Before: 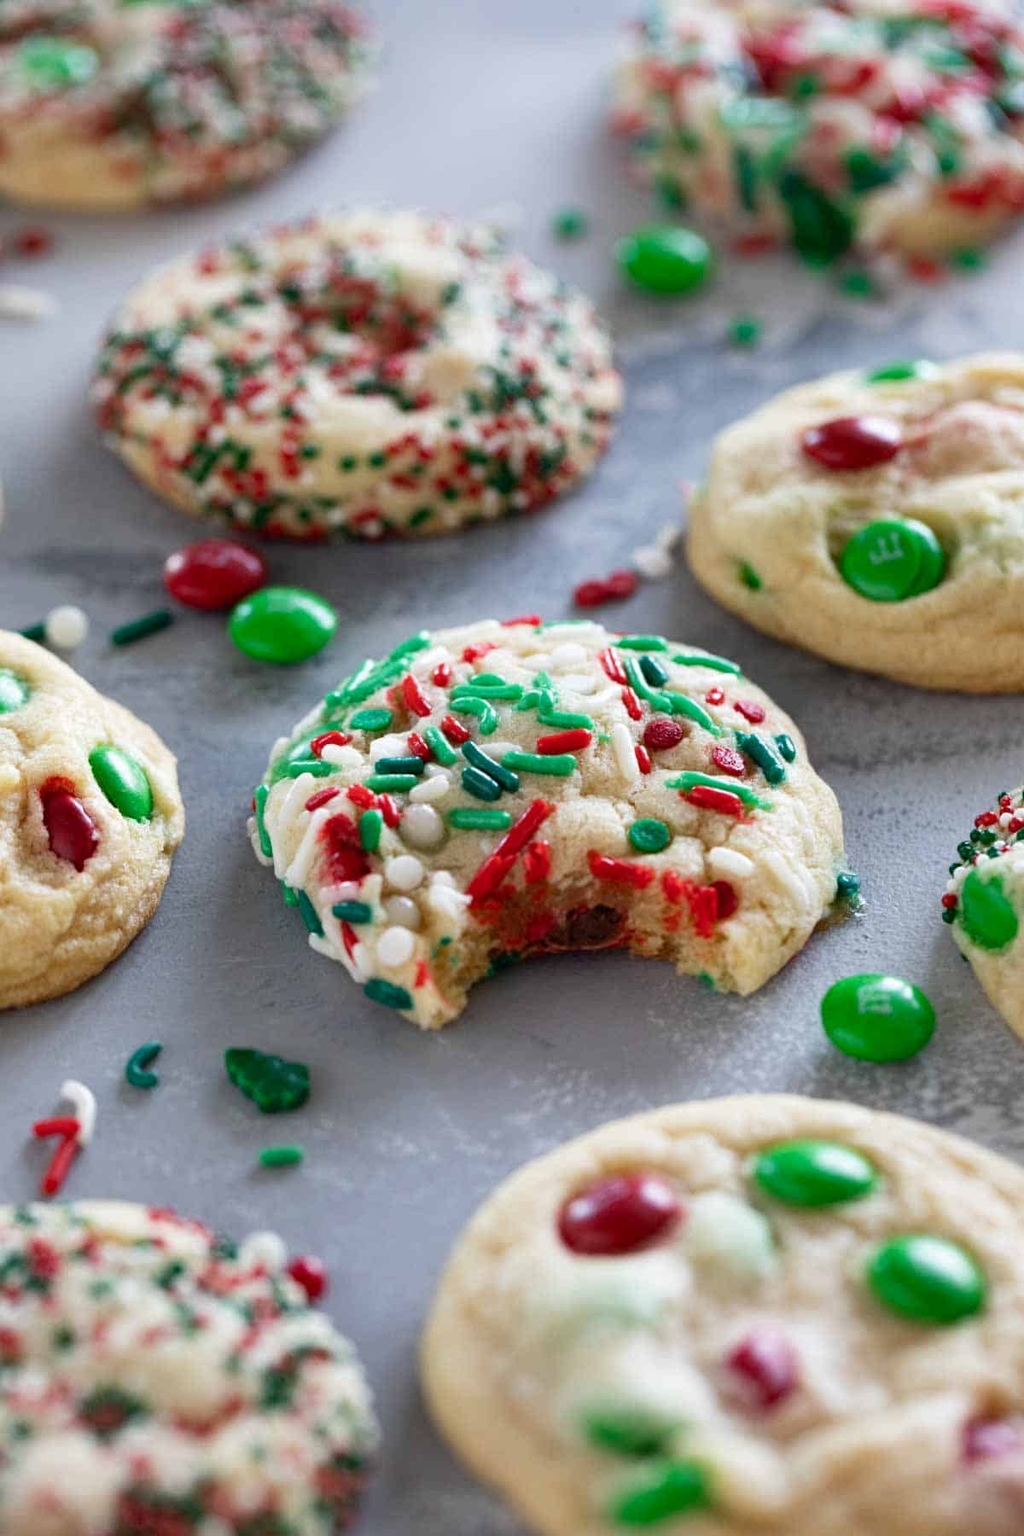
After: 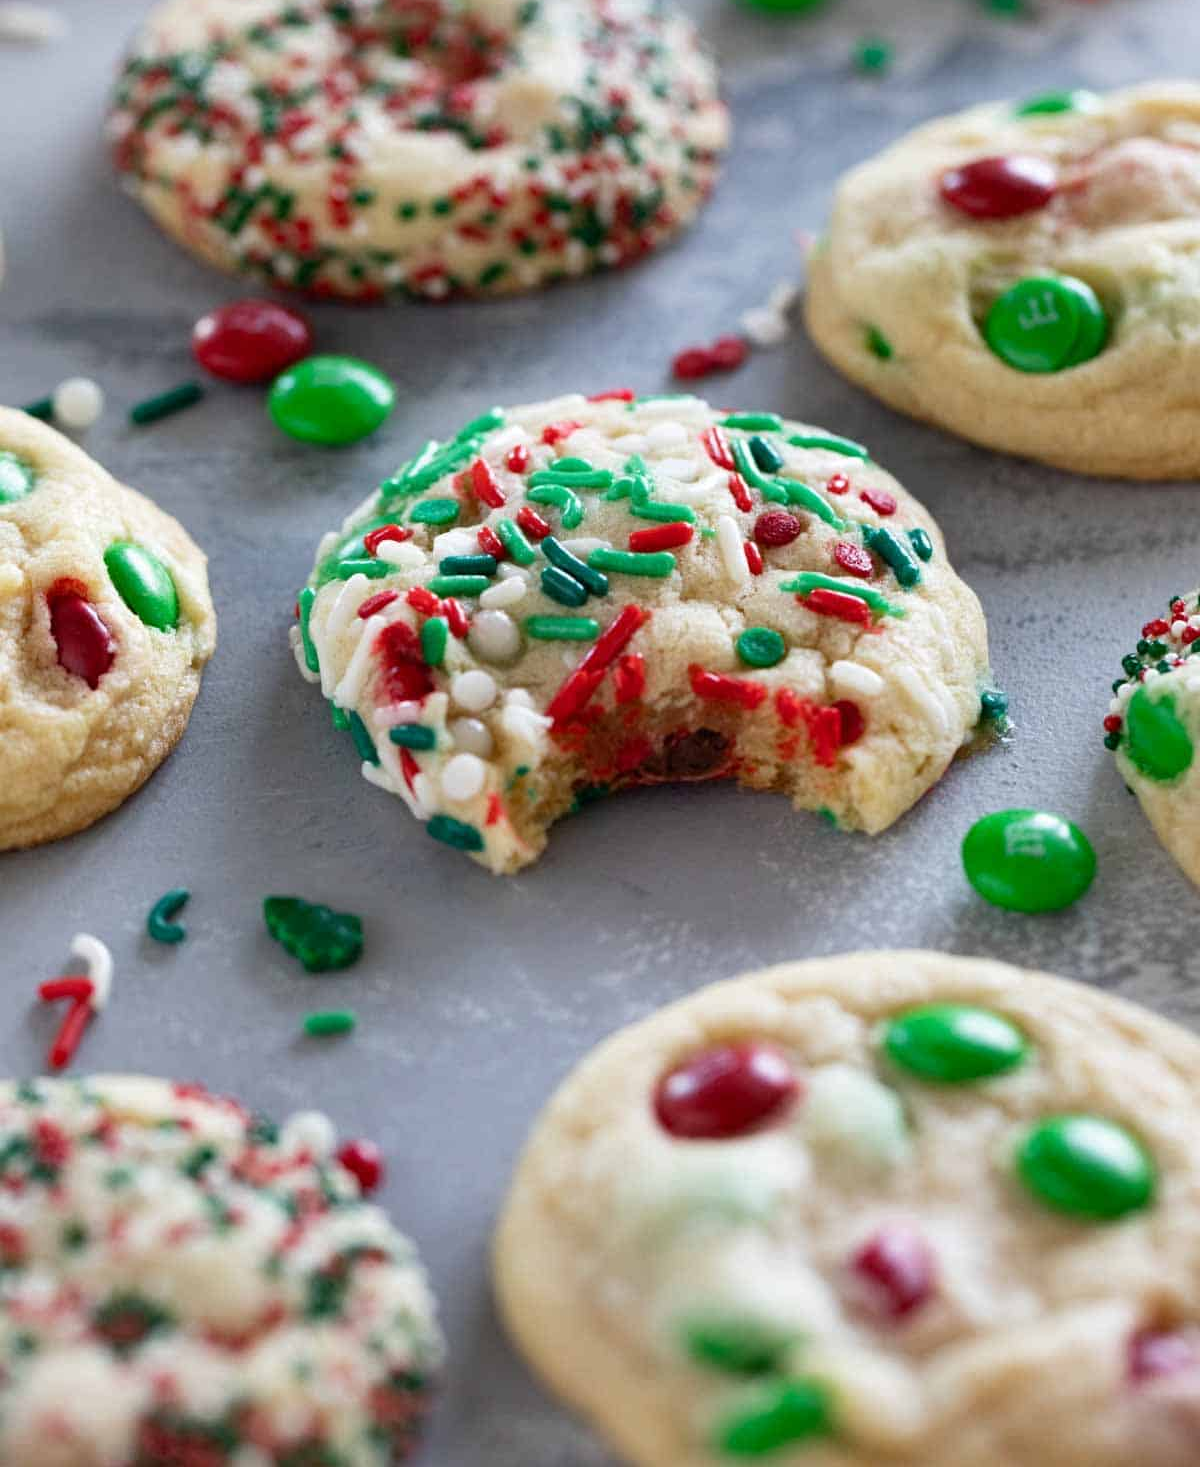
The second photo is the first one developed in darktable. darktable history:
crop and rotate: top 18.467%
